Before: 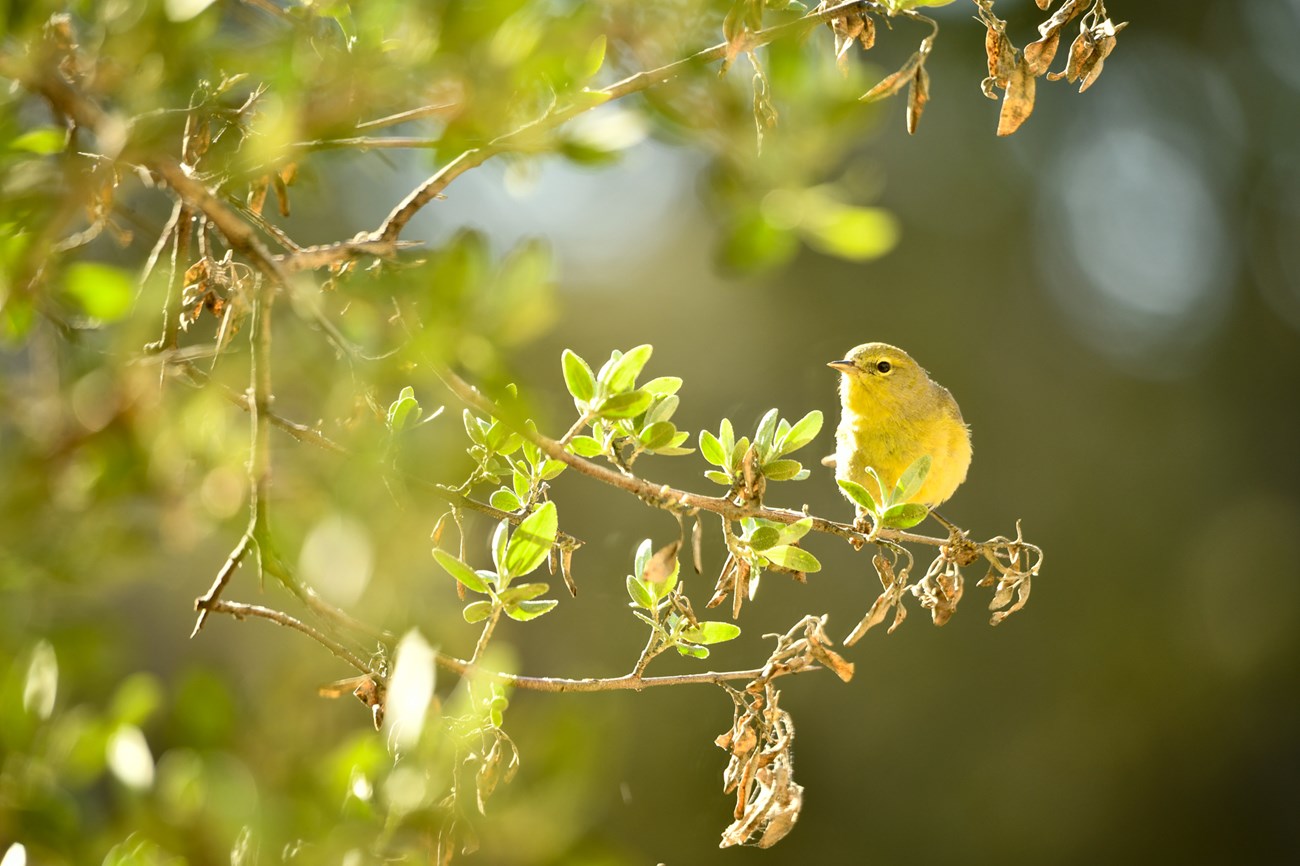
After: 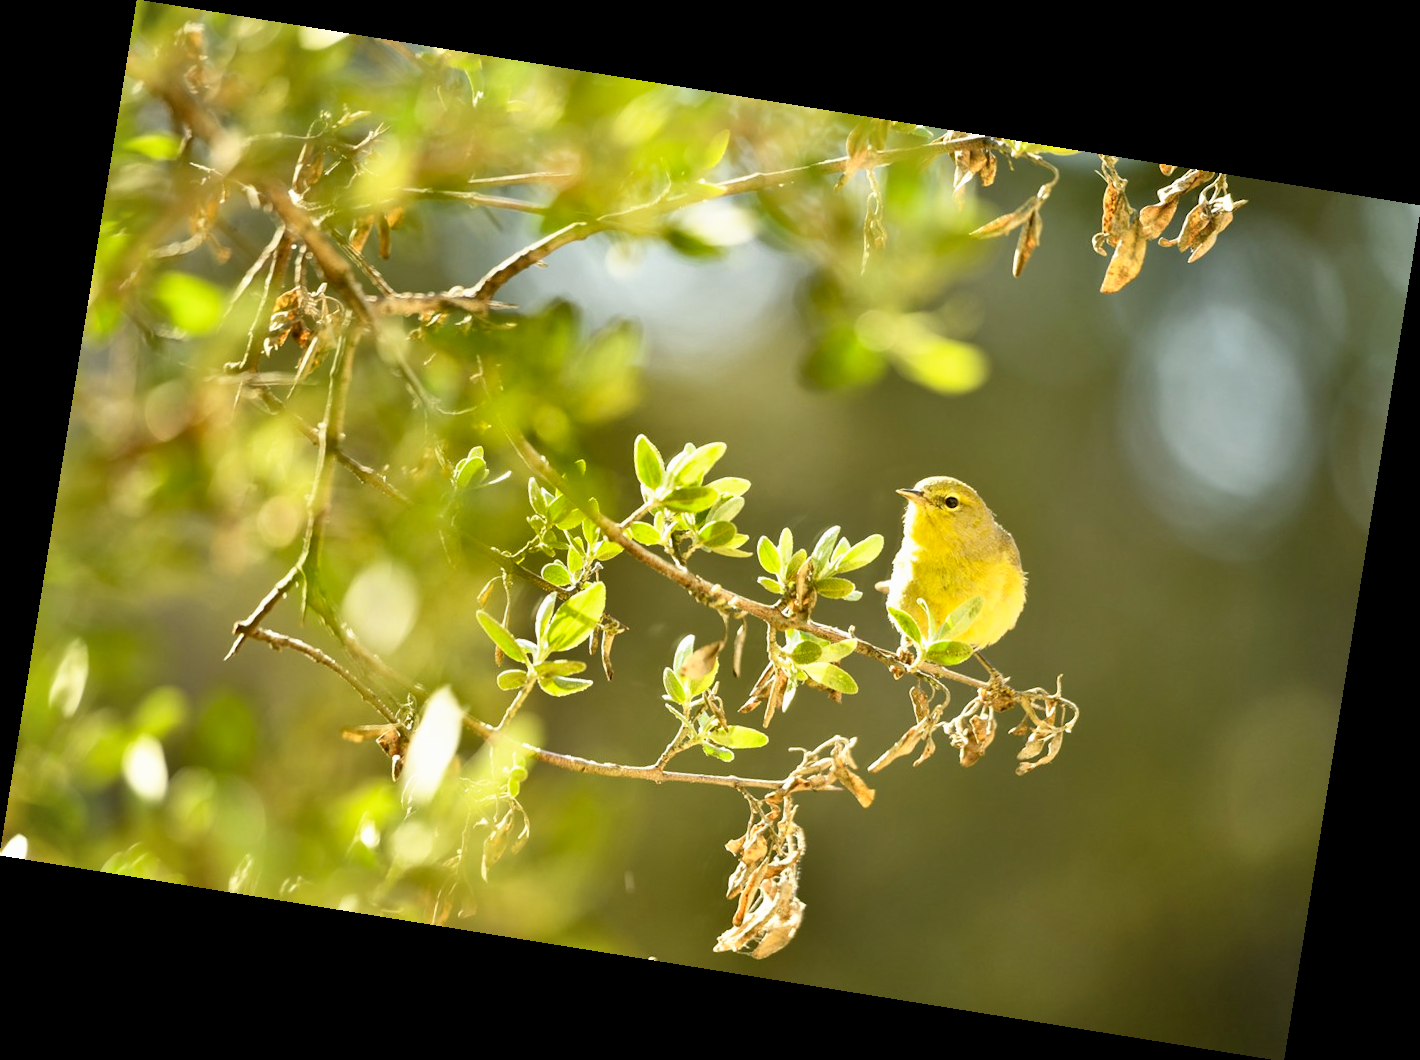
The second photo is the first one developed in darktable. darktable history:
shadows and highlights: radius 108.52, shadows 40.68, highlights -72.88, low approximation 0.01, soften with gaussian
base curve: curves: ch0 [(0, 0) (0.688, 0.865) (1, 1)], preserve colors none
rotate and perspective: rotation 9.12°, automatic cropping off
exposure: exposure -0.064 EV, compensate highlight preservation false
